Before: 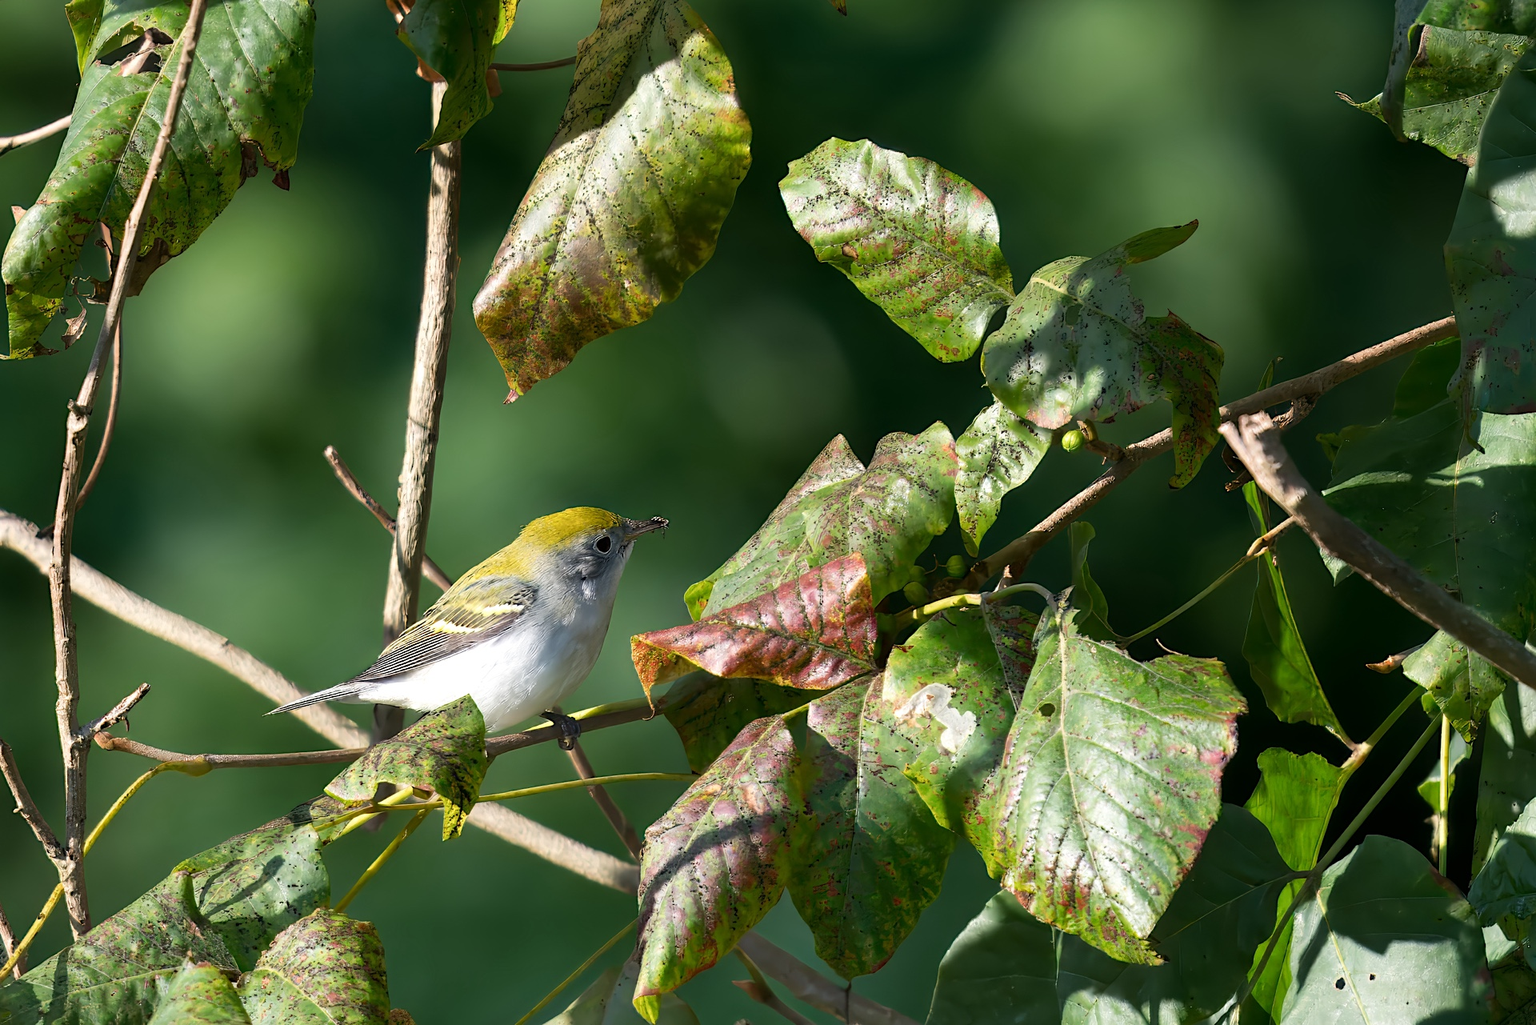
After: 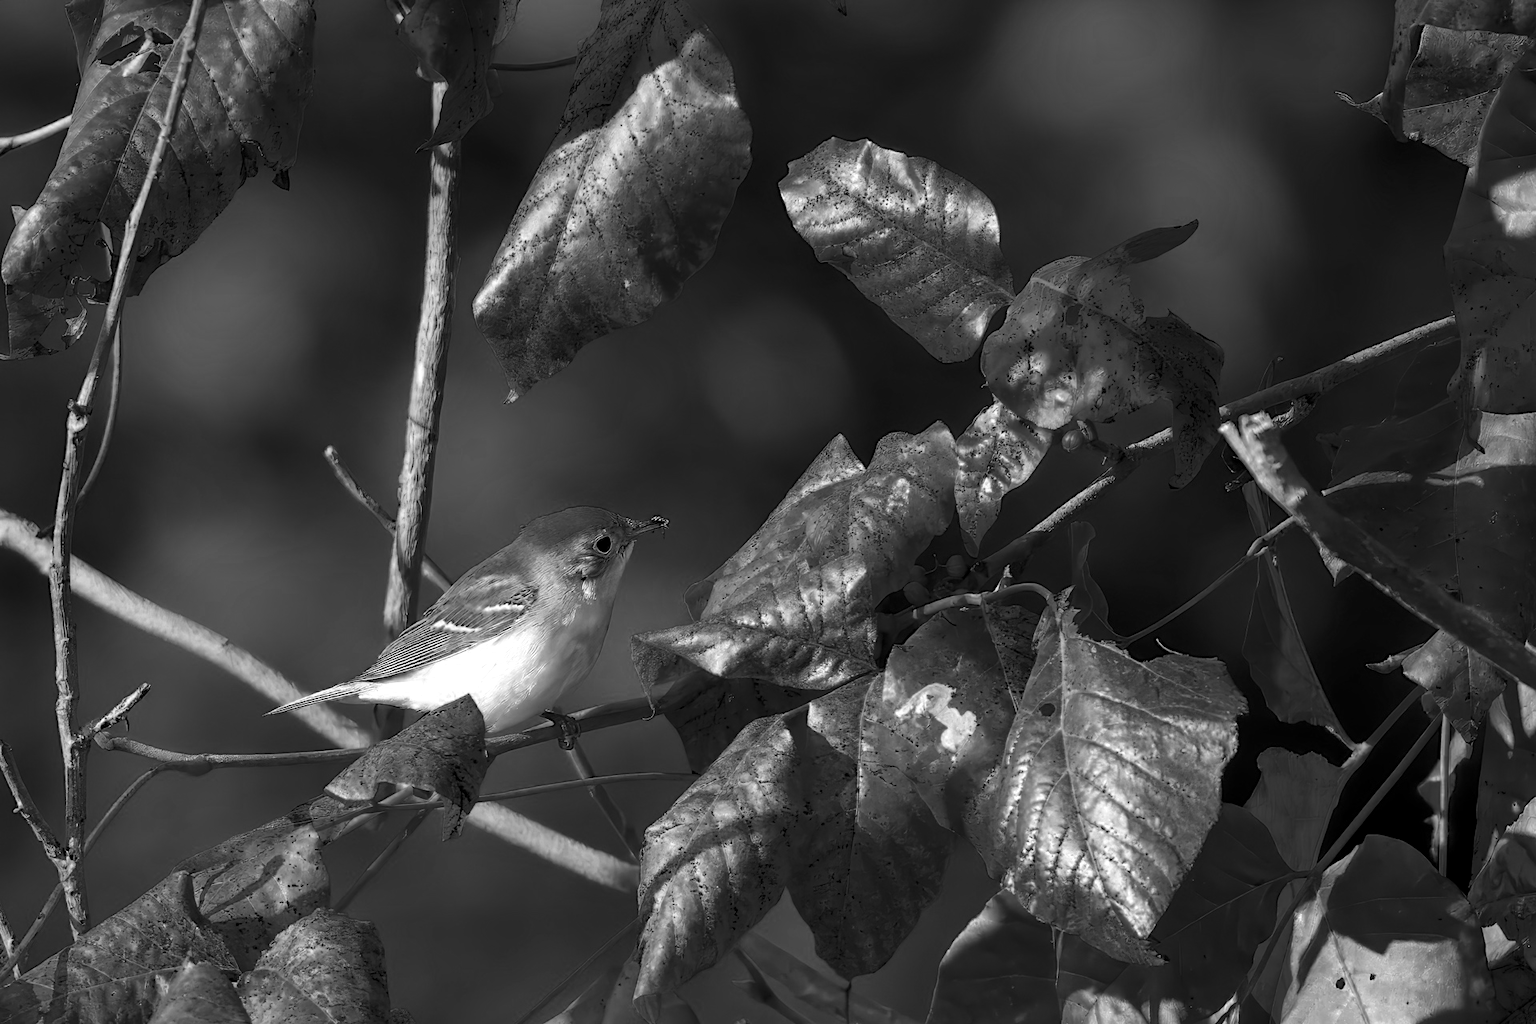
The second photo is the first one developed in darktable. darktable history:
color zones: curves: ch0 [(0.287, 0.048) (0.493, 0.484) (0.737, 0.816)]; ch1 [(0, 0) (0.143, 0) (0.286, 0) (0.429, 0) (0.571, 0) (0.714, 0) (0.857, 0)]
local contrast: highlights 100%, shadows 100%, detail 120%, midtone range 0.2
